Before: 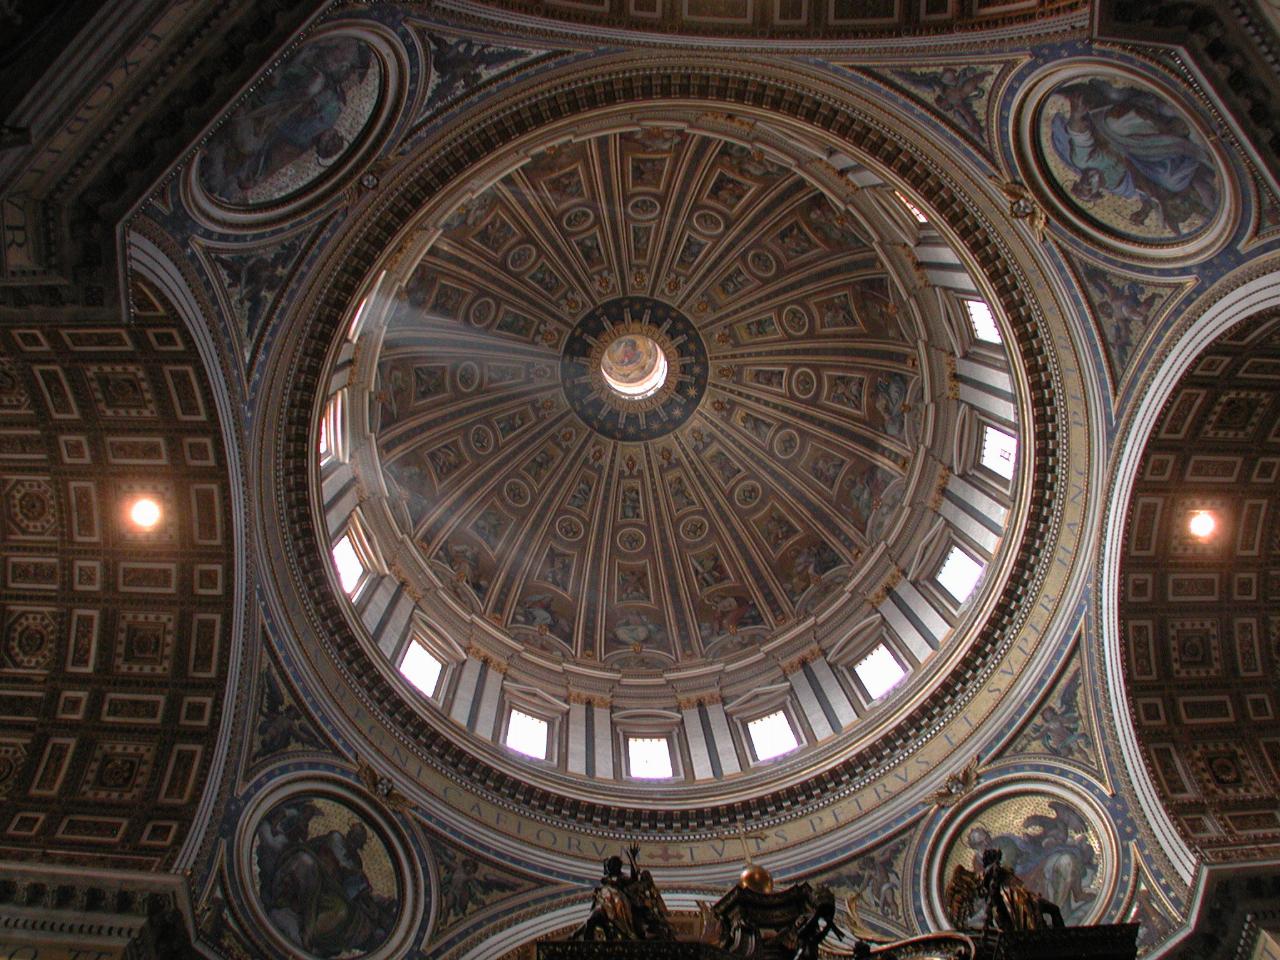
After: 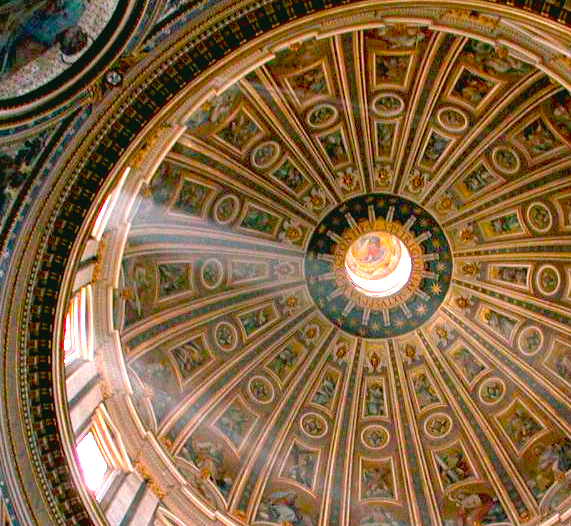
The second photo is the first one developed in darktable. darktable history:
exposure: black level correction 0.014, exposure 1.796 EV, compensate exposure bias true, compensate highlight preservation false
color balance rgb: shadows lift › chroma 11.59%, shadows lift › hue 132.27°, highlights gain › chroma 0.969%, highlights gain › hue 29.35°, global offset › luminance 0.479%, global offset › hue 170.35°, linear chroma grading › global chroma 15.026%, perceptual saturation grading › global saturation 31.019%, global vibrance -17.445%, contrast -6.404%
crop: left 20.012%, top 10.801%, right 35.302%, bottom 34.366%
